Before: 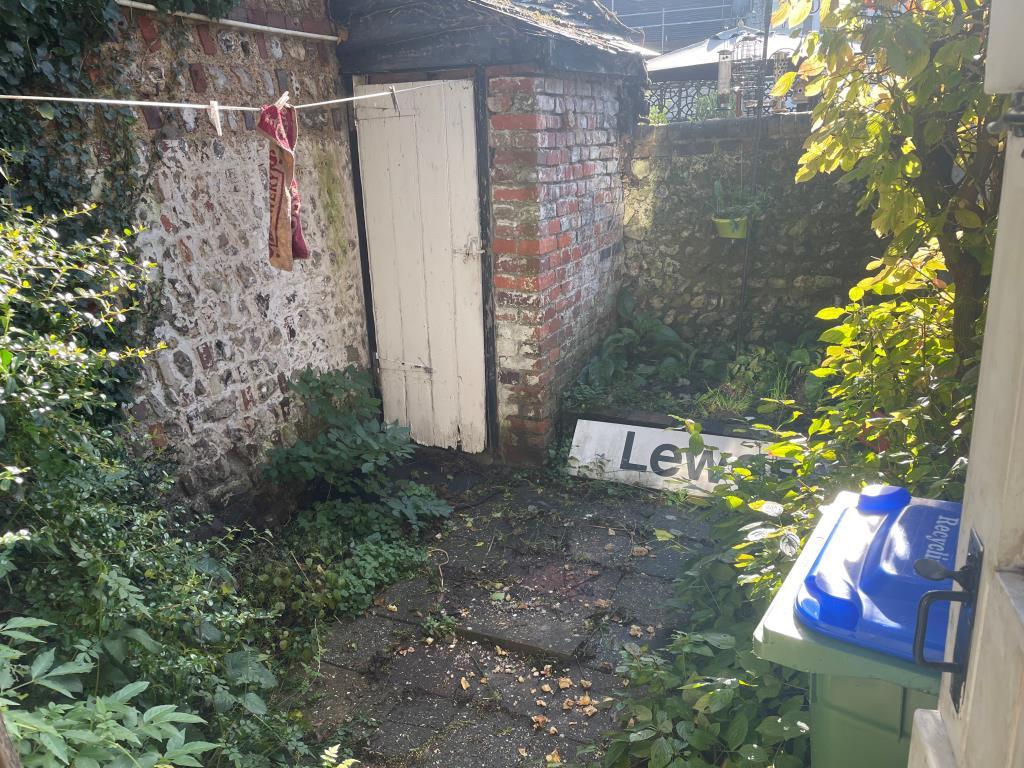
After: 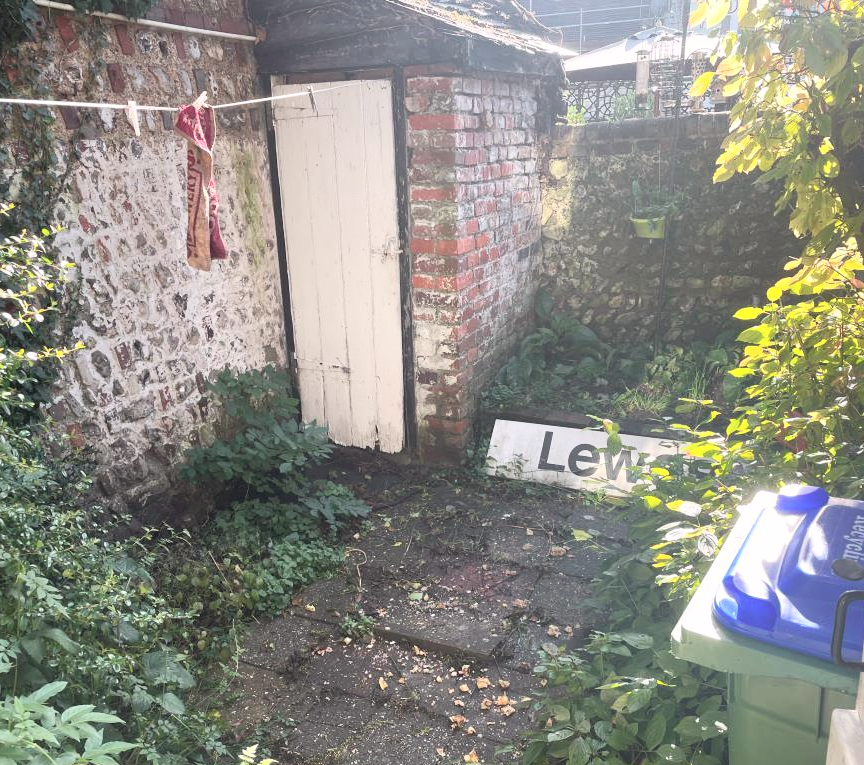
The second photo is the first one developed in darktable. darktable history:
tone curve: curves: ch0 [(0.003, 0.029) (0.188, 0.252) (0.46, 0.56) (0.608, 0.748) (0.871, 0.955) (1, 1)]; ch1 [(0, 0) (0.35, 0.356) (0.45, 0.453) (0.508, 0.515) (0.618, 0.634) (1, 1)]; ch2 [(0, 0) (0.456, 0.469) (0.5, 0.5) (0.634, 0.625) (1, 1)], color space Lab, independent channels, preserve colors none
crop: left 8.026%, right 7.374%
